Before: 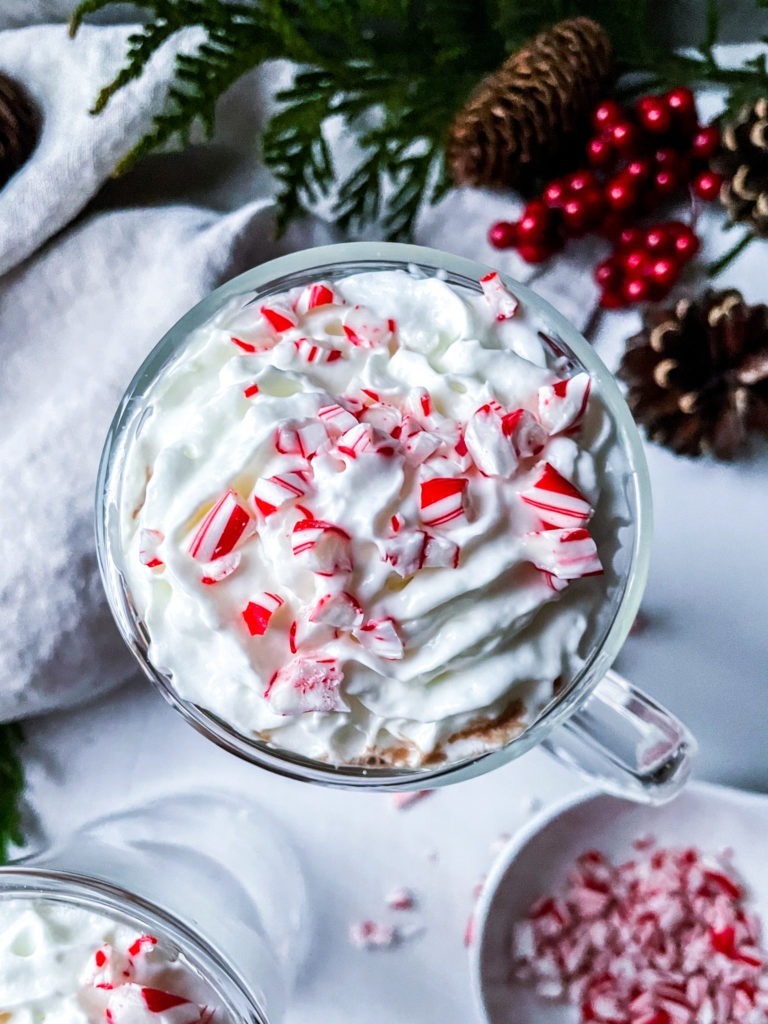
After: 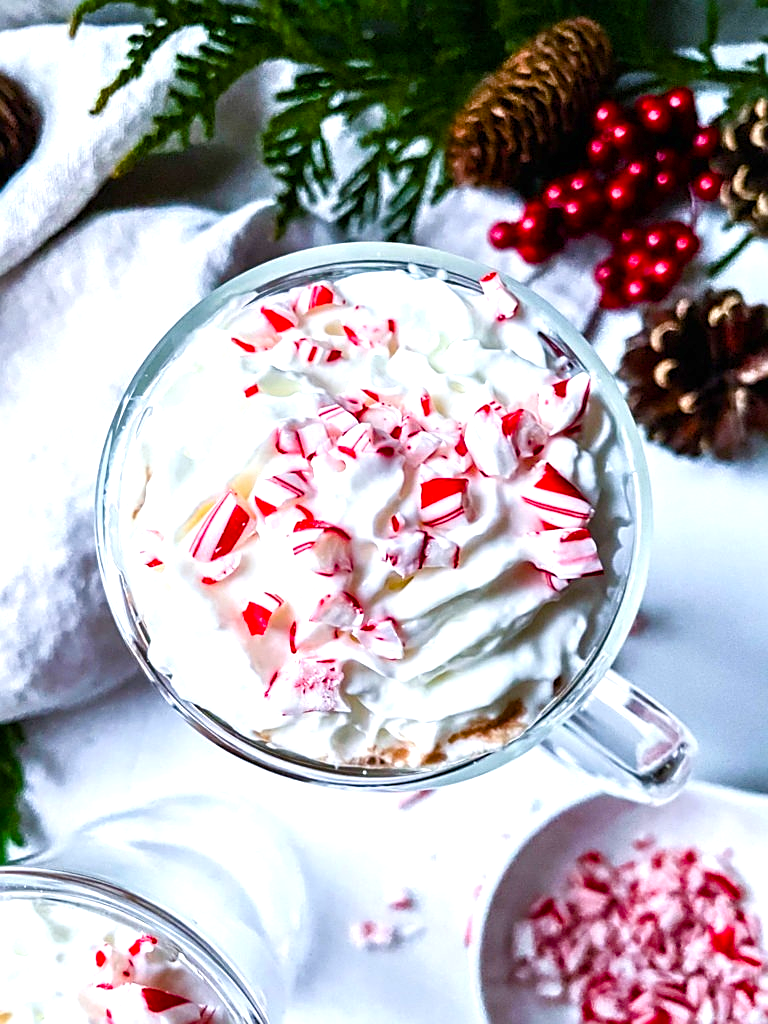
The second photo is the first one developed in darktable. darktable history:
color balance rgb: perceptual saturation grading › global saturation 20%, perceptual saturation grading › highlights -25.063%, perceptual saturation grading › shadows 49.909%, global vibrance 20%
sharpen: on, module defaults
exposure: black level correction 0, exposure 0.682 EV, compensate highlight preservation false
